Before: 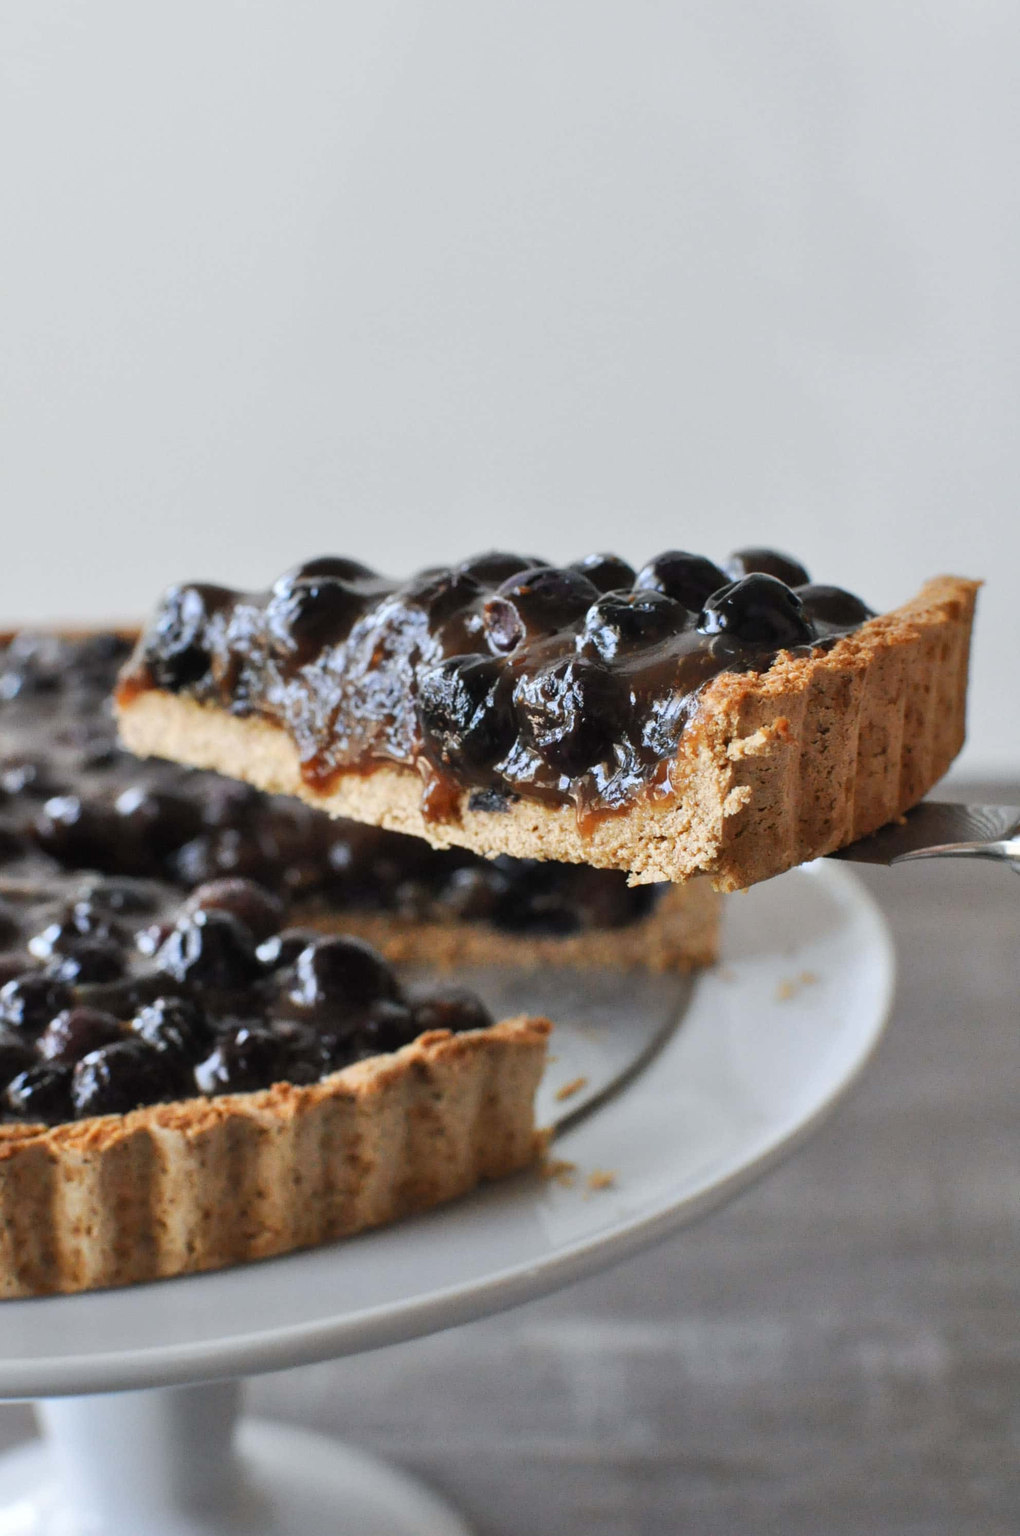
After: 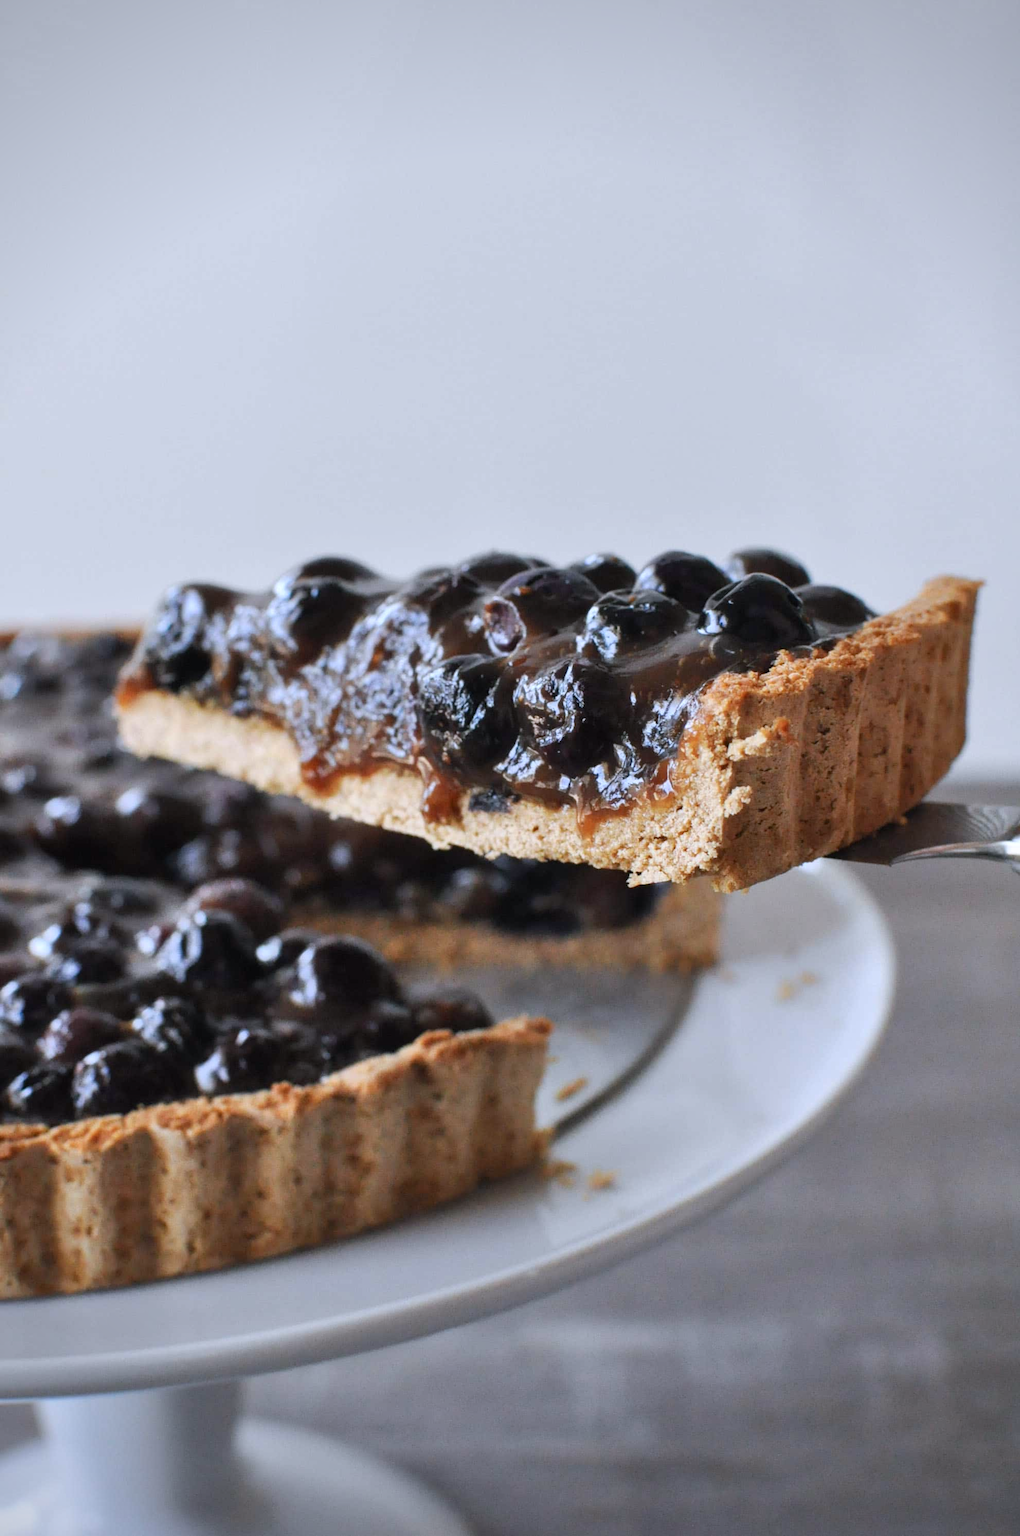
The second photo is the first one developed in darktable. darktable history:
tone equalizer: on, module defaults
color calibration: illuminant as shot in camera, x 0.358, y 0.373, temperature 4628.91 K
vignetting: saturation 0, unbound false
